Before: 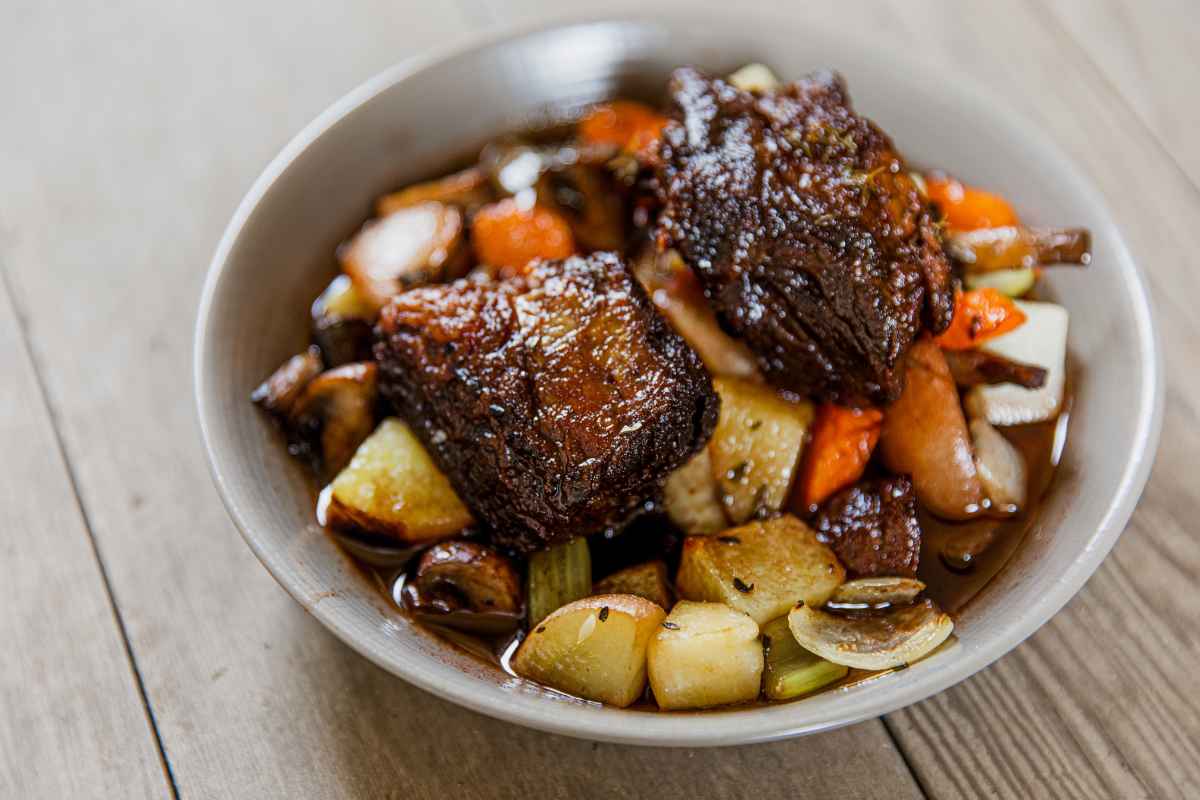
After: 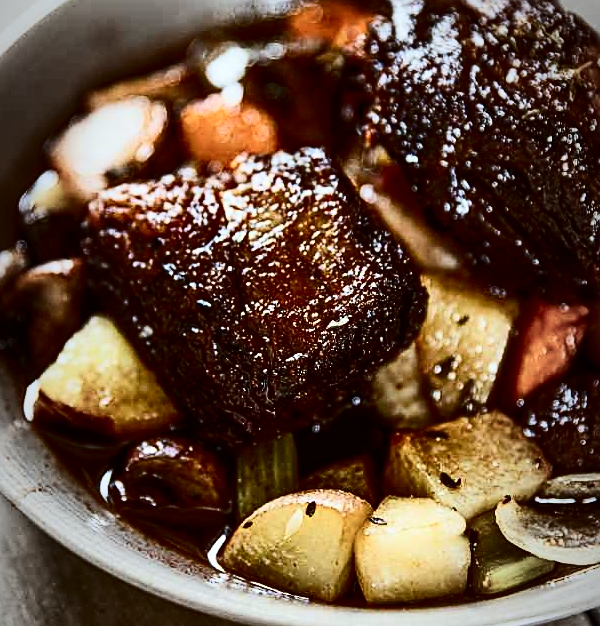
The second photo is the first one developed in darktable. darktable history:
crop and rotate: angle 0.014°, left 24.47%, top 13.154%, right 25.487%, bottom 8.541%
sharpen: on, module defaults
vignetting: fall-off start 96.03%, fall-off radius 100.23%, width/height ratio 0.61
contrast brightness saturation: contrast 0.487, saturation -0.093
color correction: highlights a* -2.98, highlights b* -1.94, shadows a* 2.5, shadows b* 3.04
